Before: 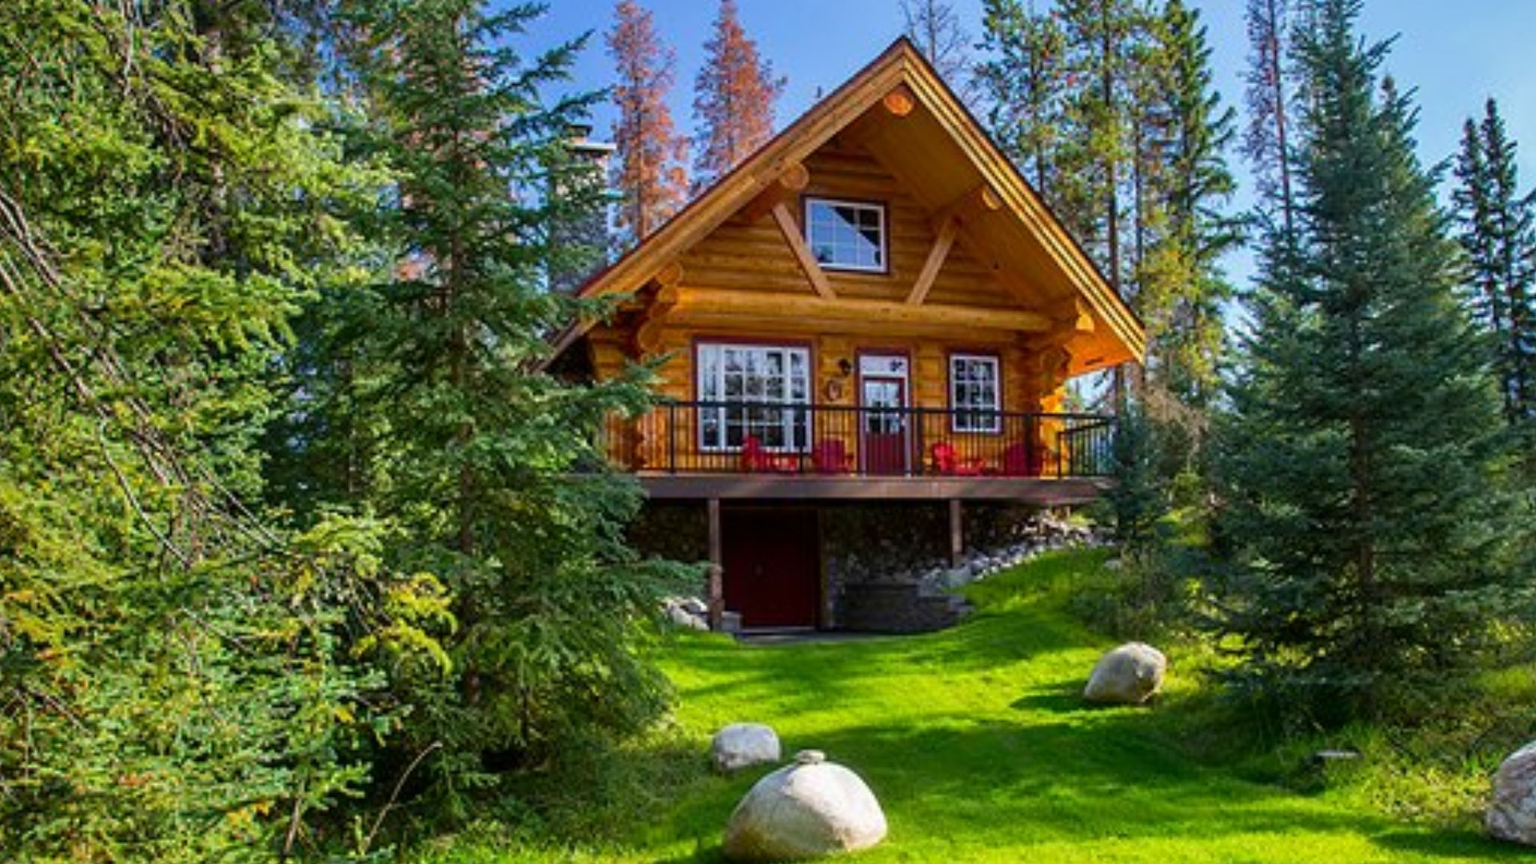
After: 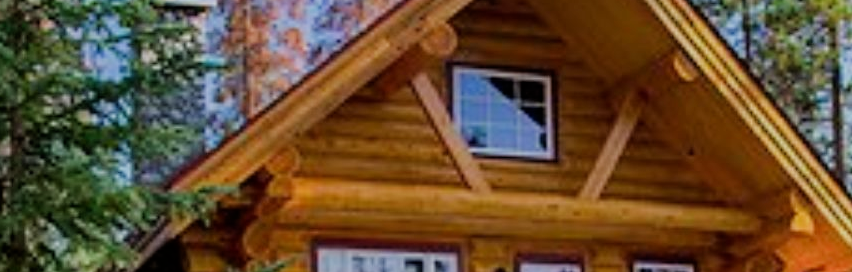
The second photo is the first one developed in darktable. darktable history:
crop: left 28.896%, top 16.804%, right 26.686%, bottom 58.006%
tone equalizer: mask exposure compensation -0.506 EV
filmic rgb: black relative exposure -7.65 EV, white relative exposure 4.56 EV, hardness 3.61
